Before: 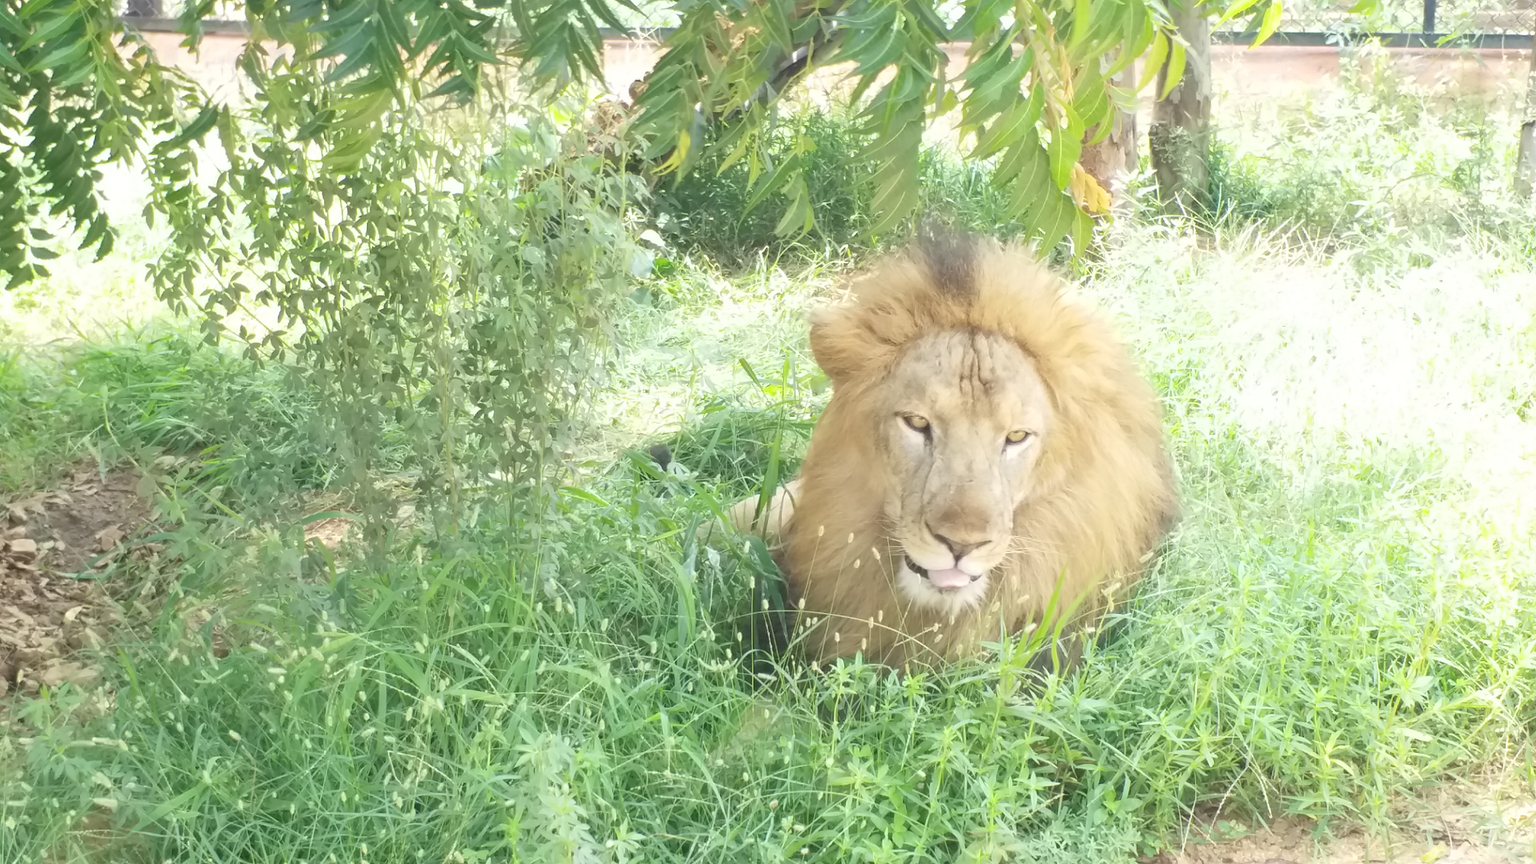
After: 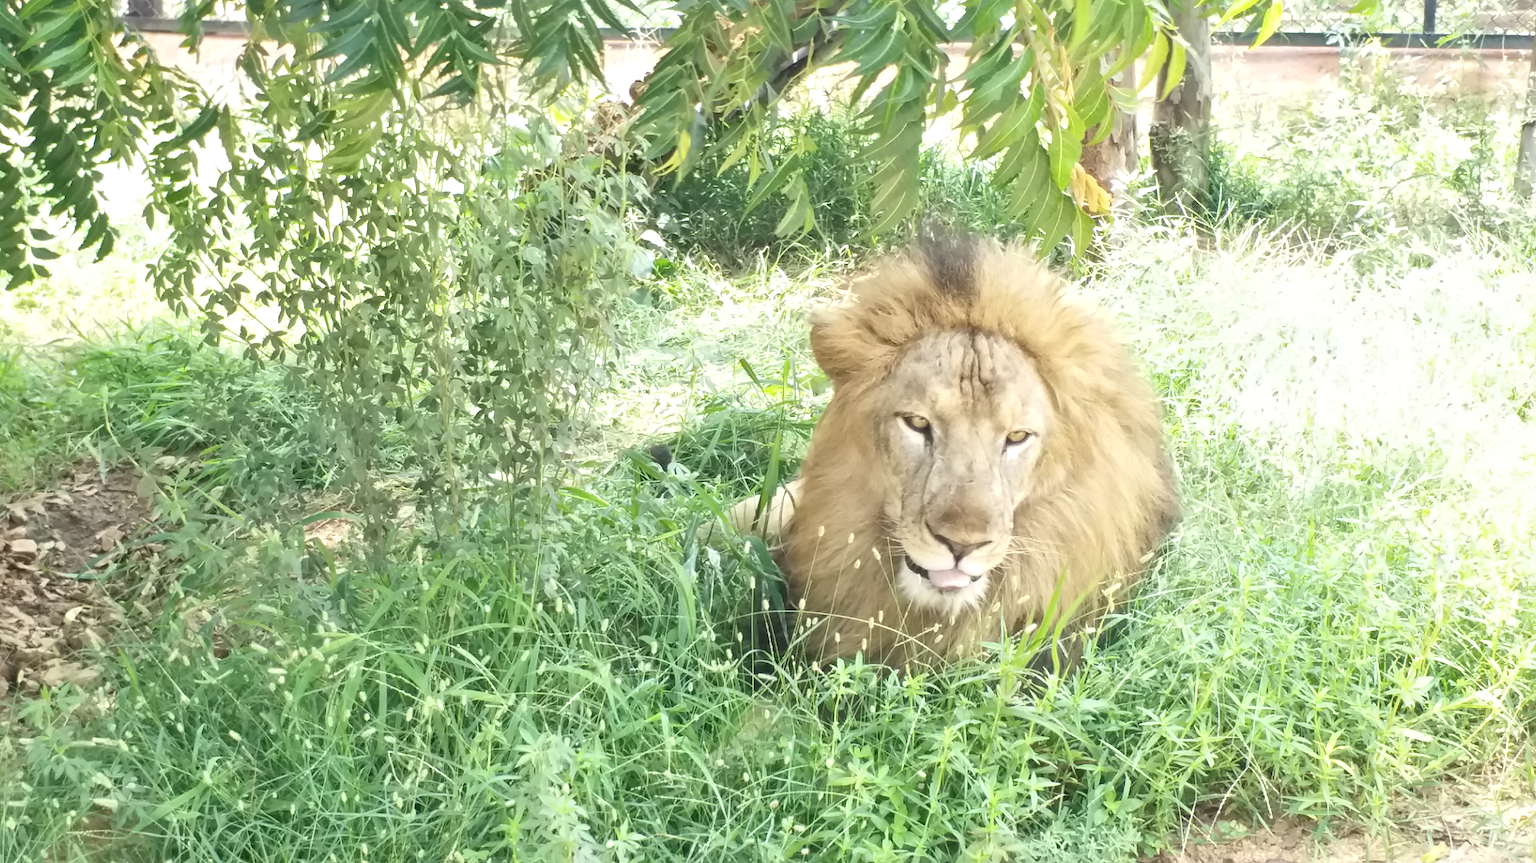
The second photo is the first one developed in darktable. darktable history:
crop: bottom 0.066%
local contrast: mode bilateral grid, contrast 25, coarseness 60, detail 152%, midtone range 0.2
